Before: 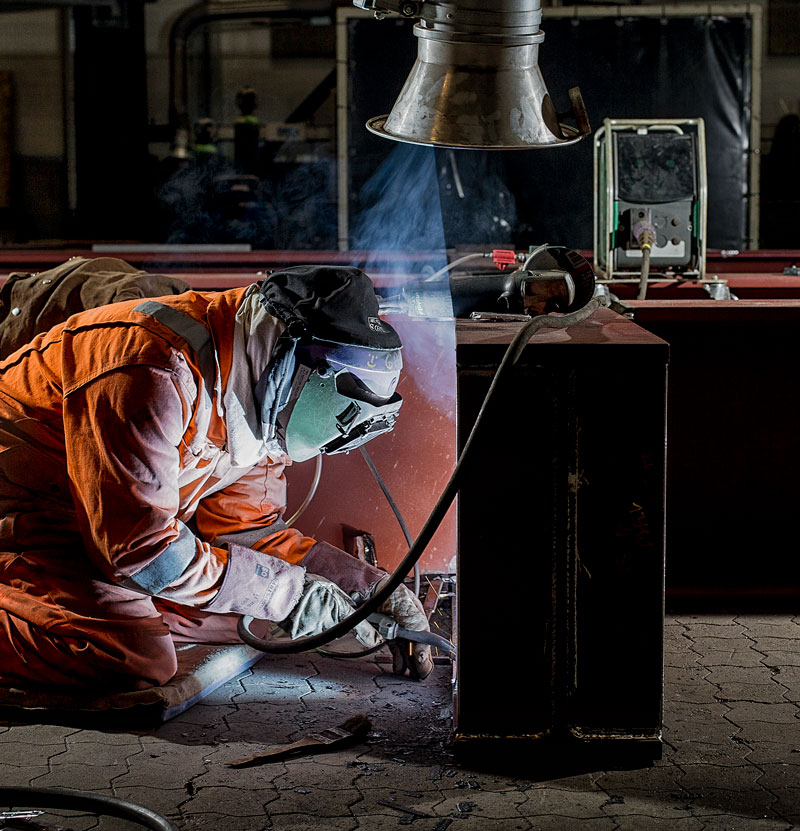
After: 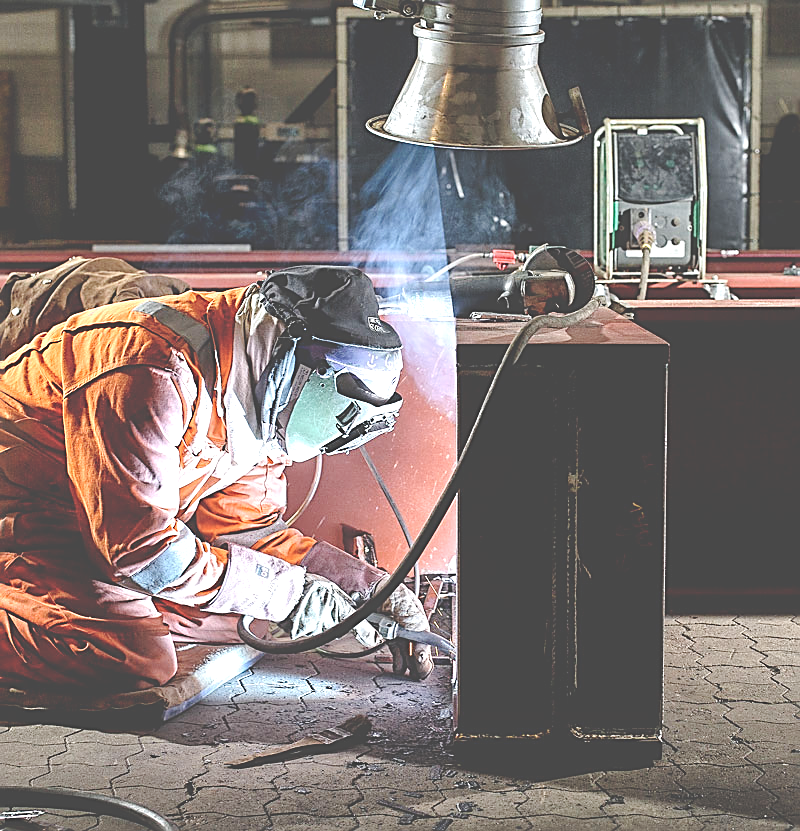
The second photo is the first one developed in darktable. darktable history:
exposure: black level correction -0.023, exposure 1.397 EV, compensate highlight preservation false
tone curve: curves: ch0 [(0, 0) (0.003, 0.047) (0.011, 0.05) (0.025, 0.053) (0.044, 0.057) (0.069, 0.062) (0.1, 0.084) (0.136, 0.115) (0.177, 0.159) (0.224, 0.216) (0.277, 0.289) (0.335, 0.382) (0.399, 0.474) (0.468, 0.561) (0.543, 0.636) (0.623, 0.705) (0.709, 0.778) (0.801, 0.847) (0.898, 0.916) (1, 1)], preserve colors none
sharpen: on, module defaults
